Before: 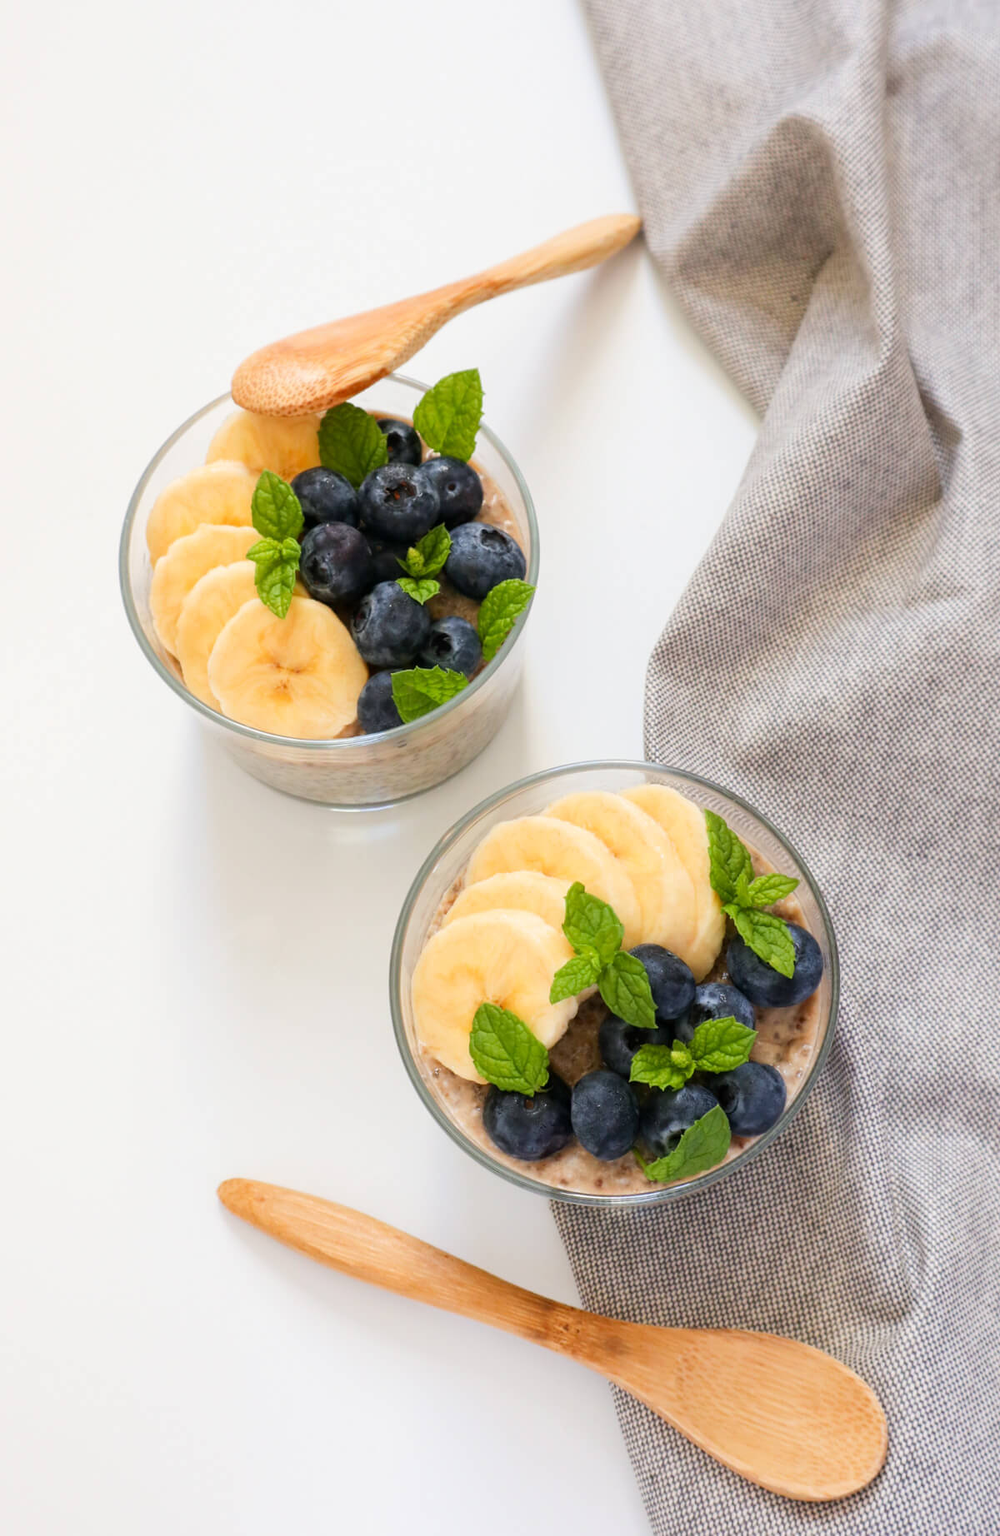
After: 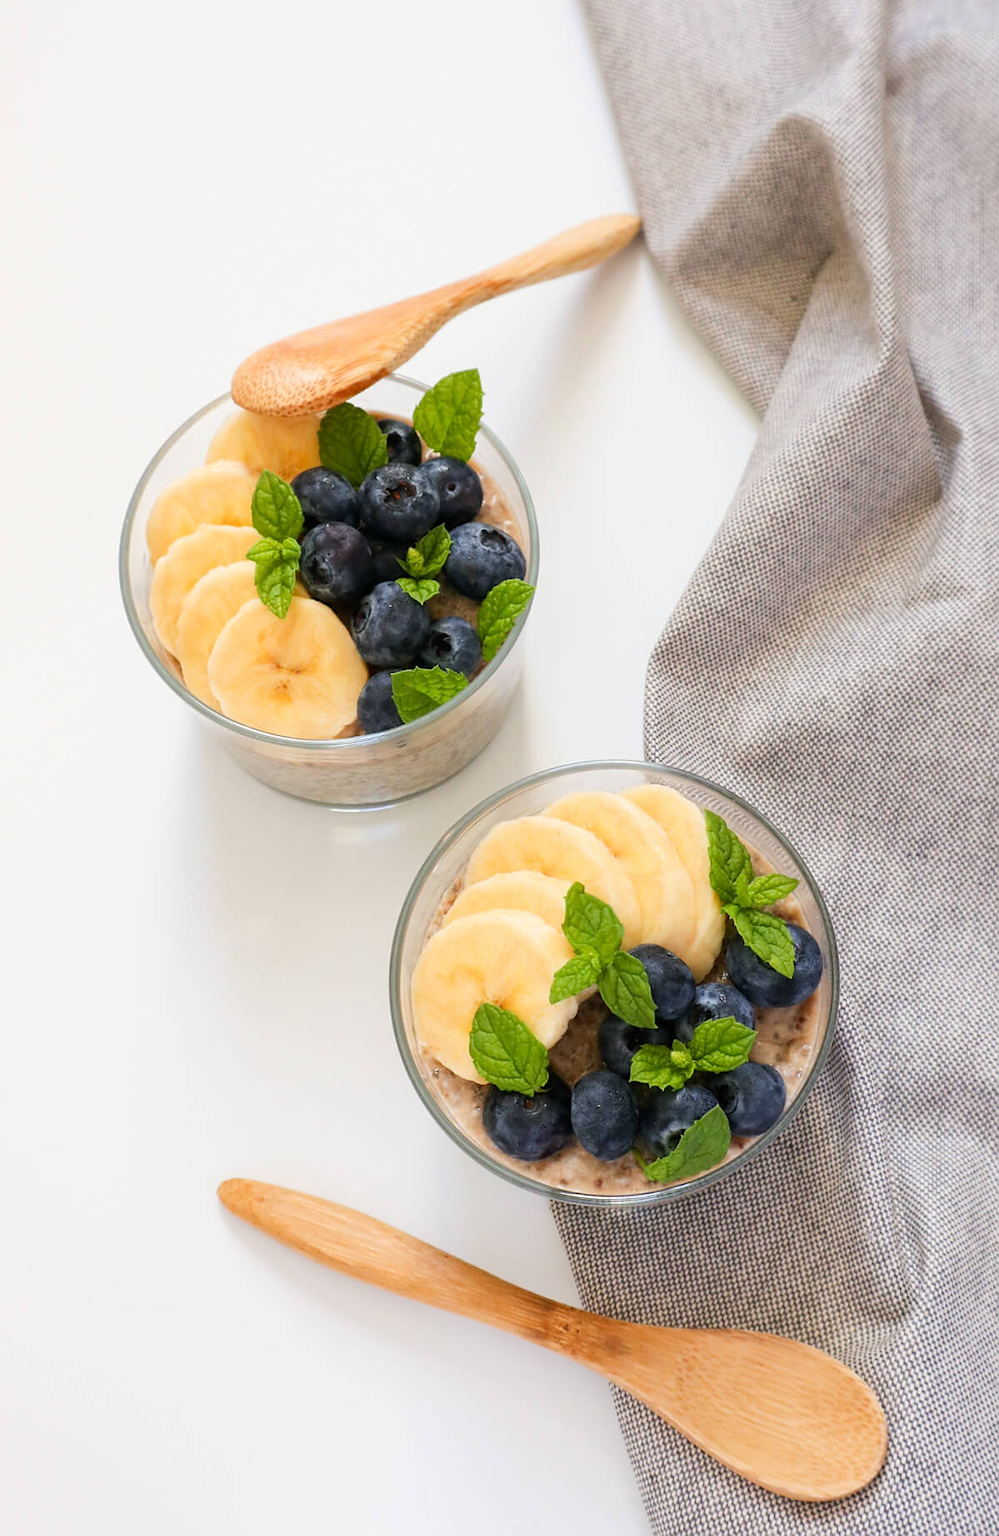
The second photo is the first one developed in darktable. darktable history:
sharpen: radius 0.969, amount 0.604
